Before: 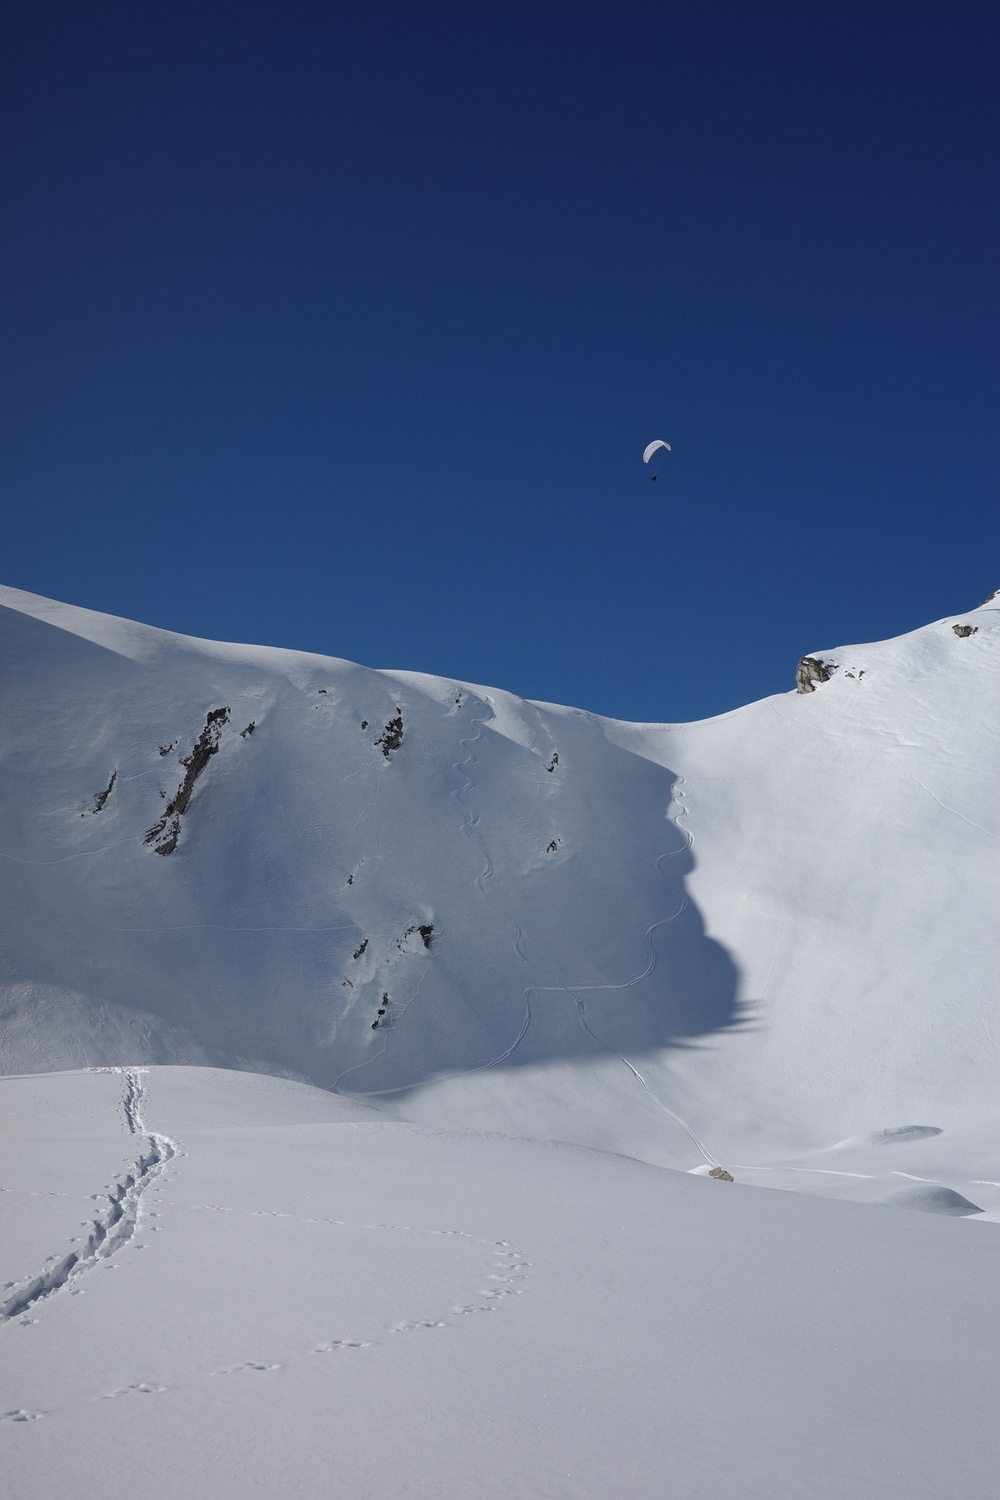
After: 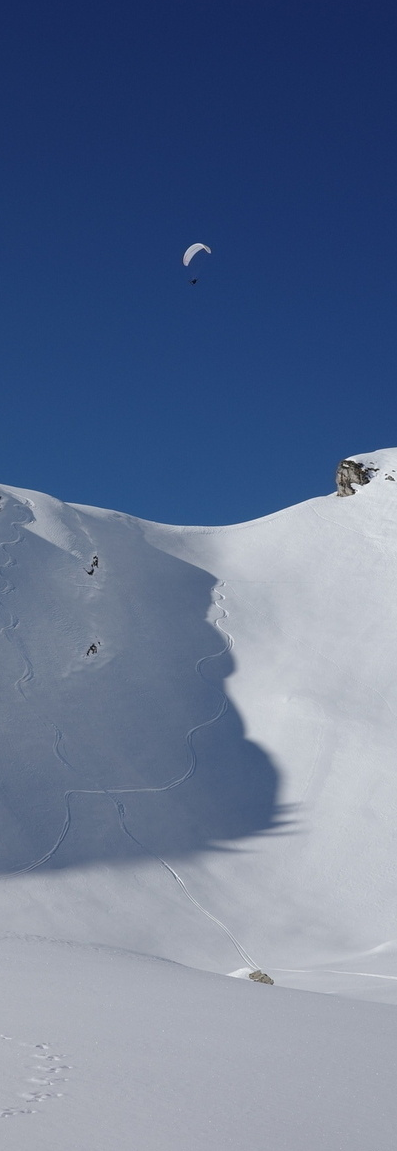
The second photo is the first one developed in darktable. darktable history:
crop: left 46.077%, top 13.186%, right 14.191%, bottom 10.015%
